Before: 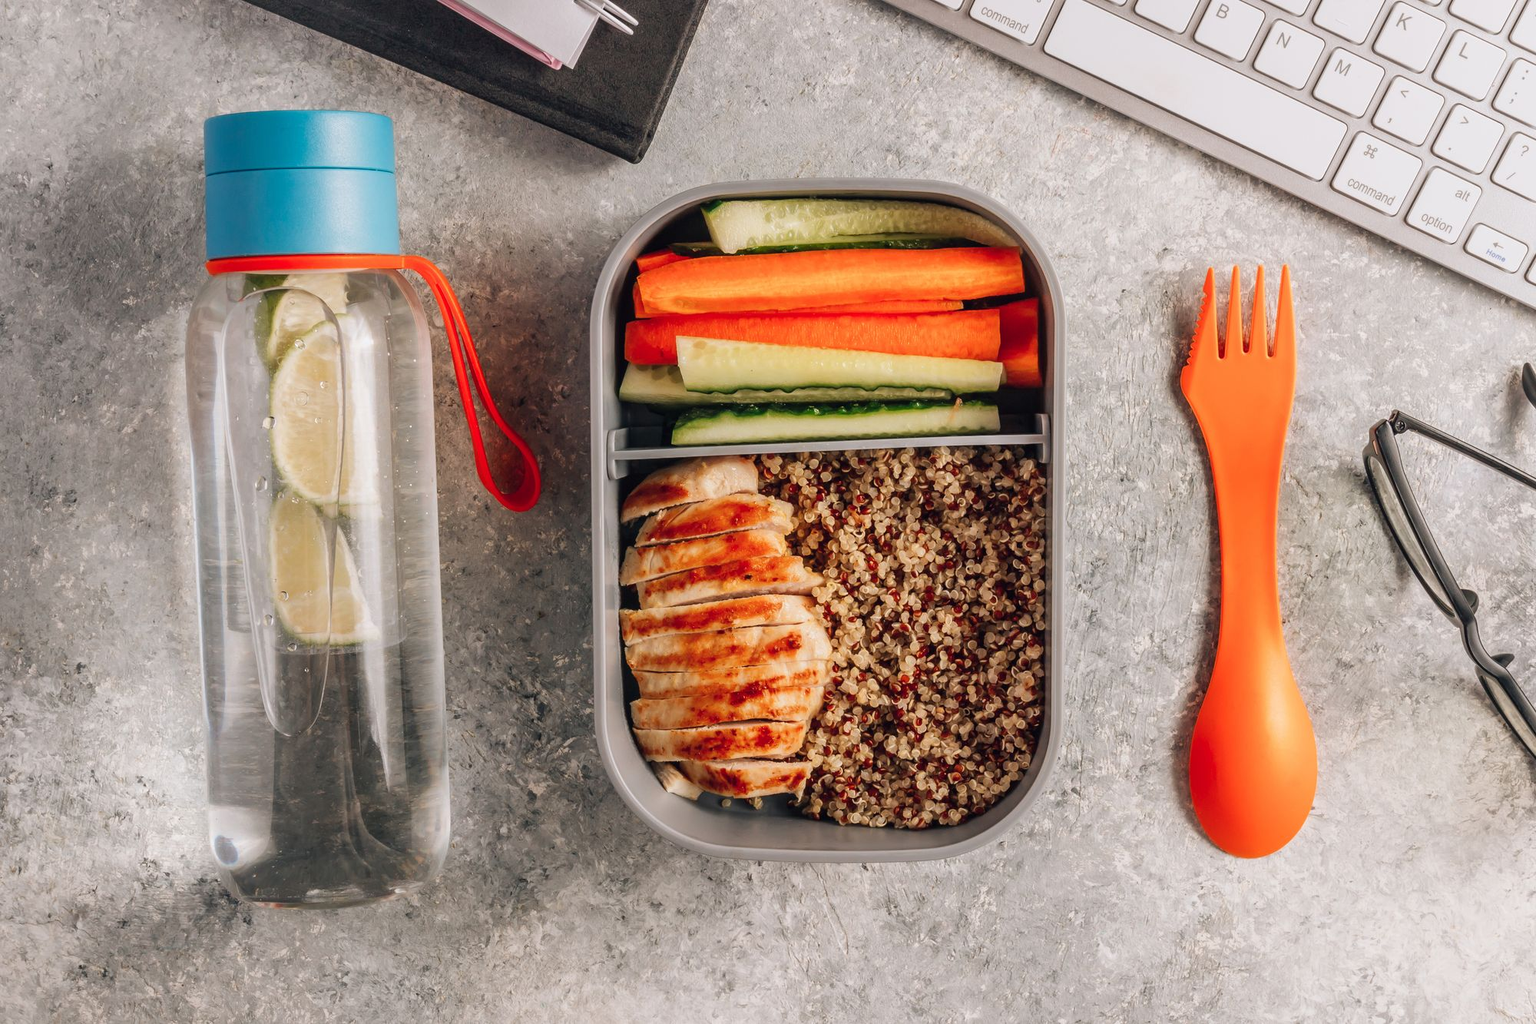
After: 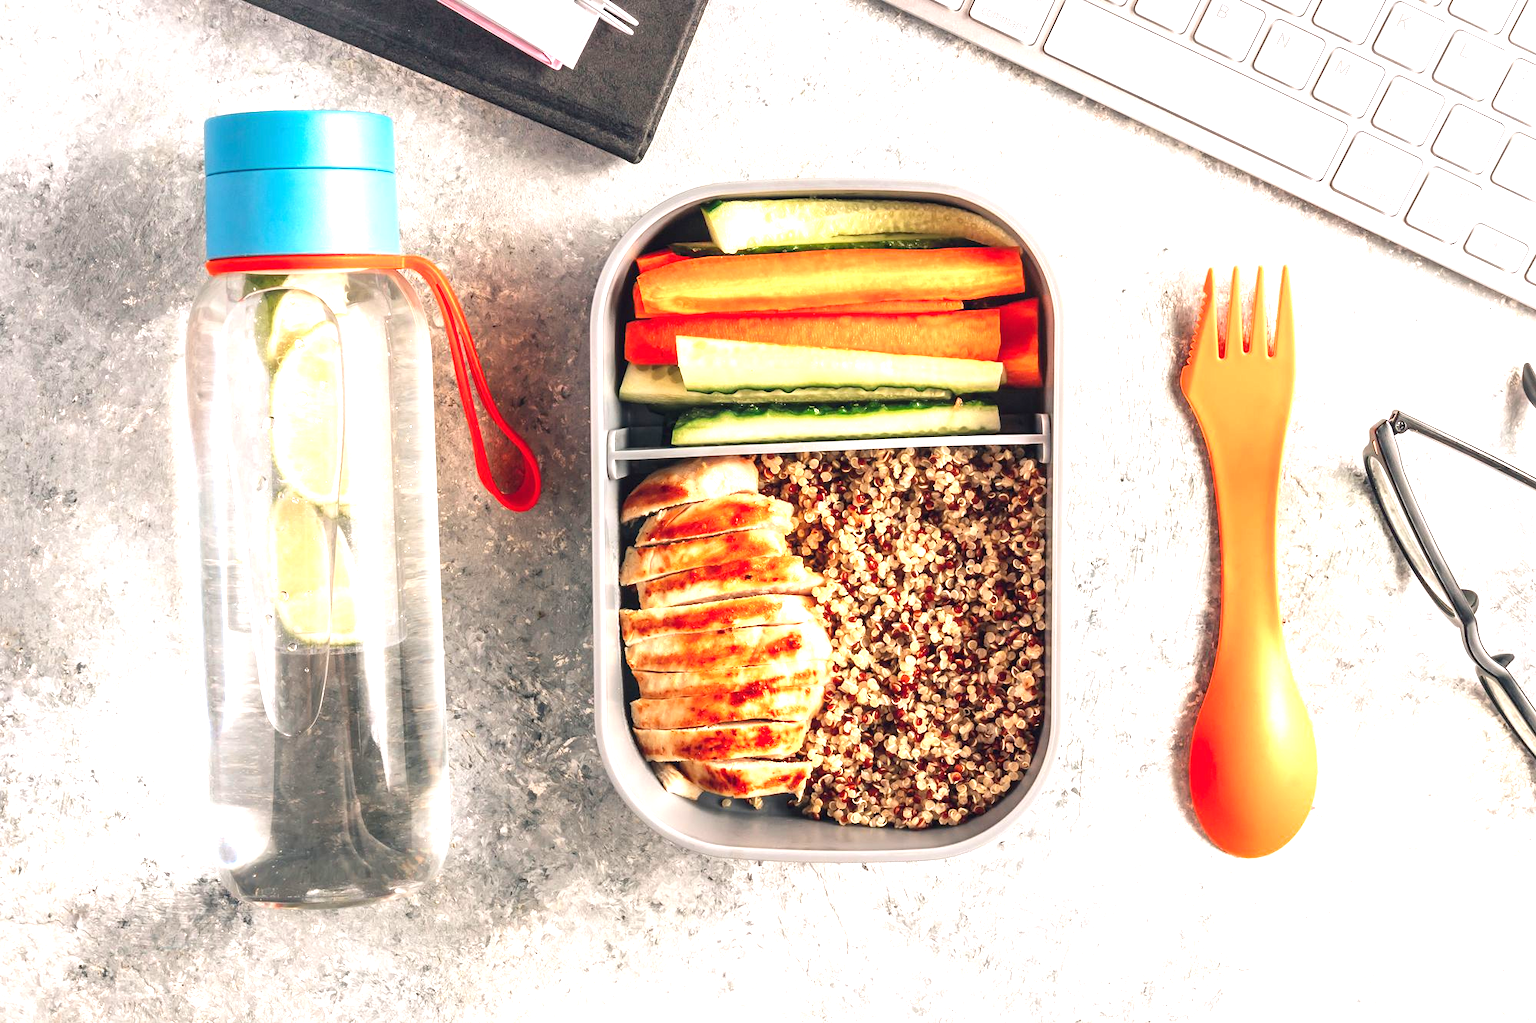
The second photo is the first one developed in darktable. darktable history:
exposure: black level correction 0, exposure 1.443 EV, compensate highlight preservation false
